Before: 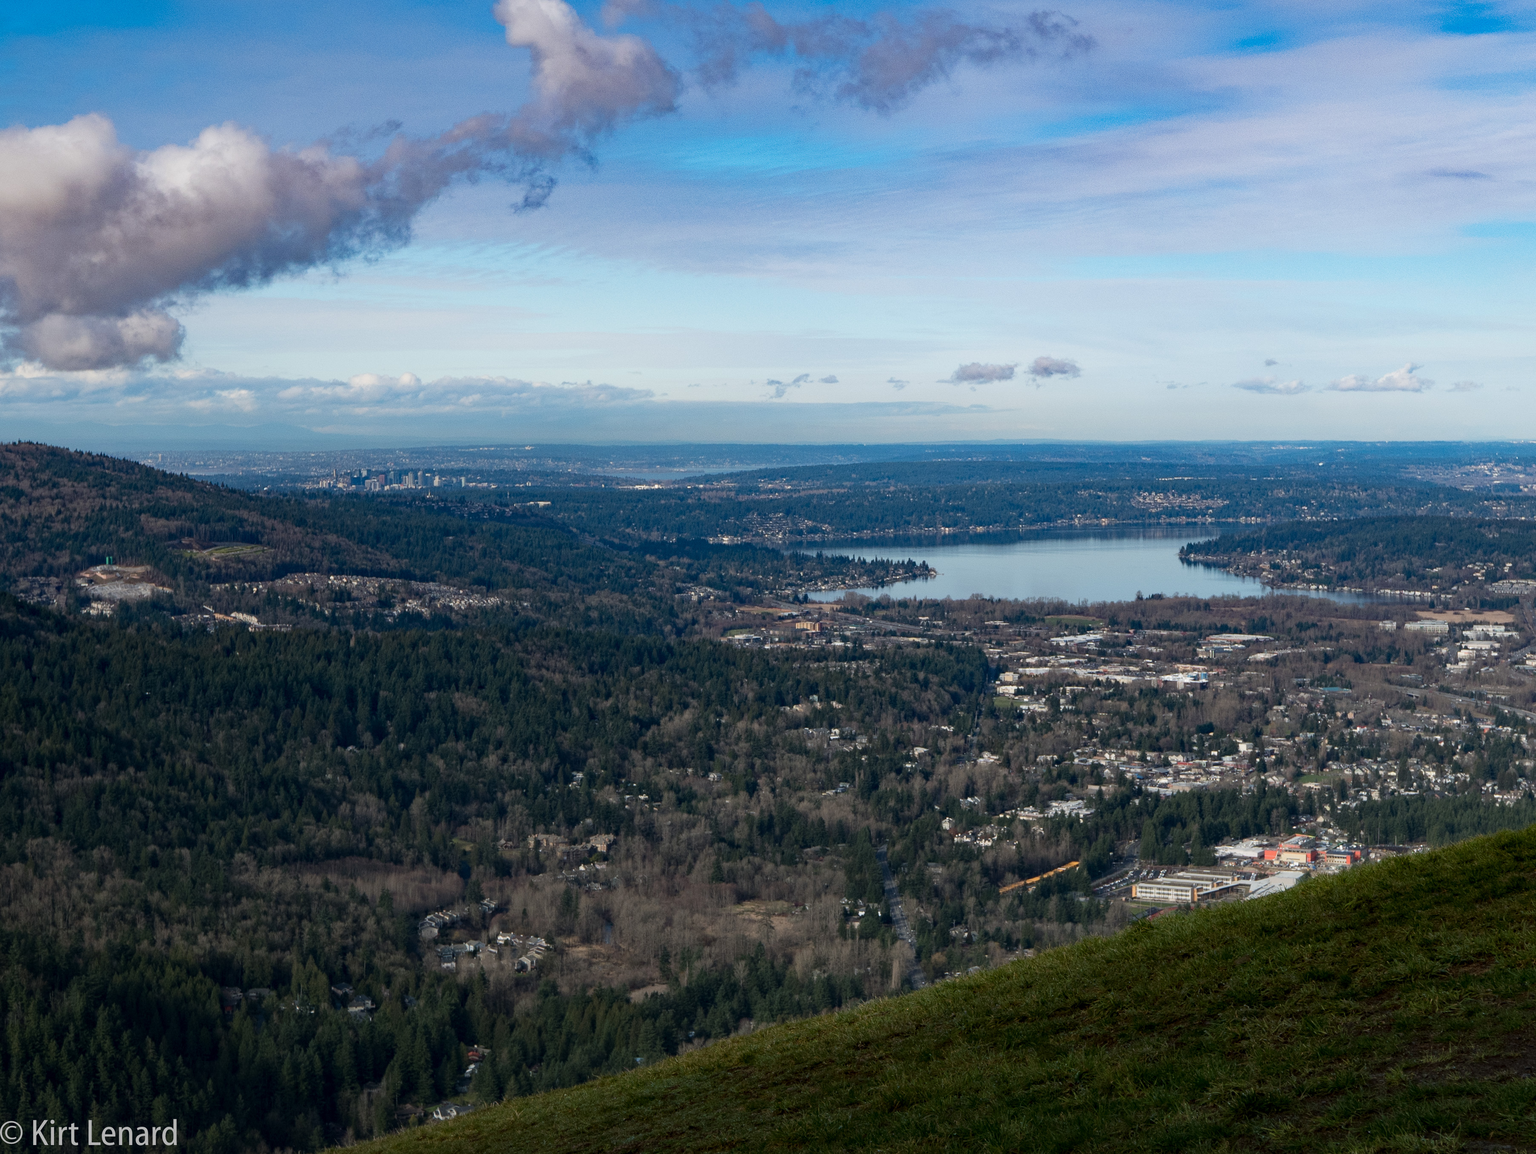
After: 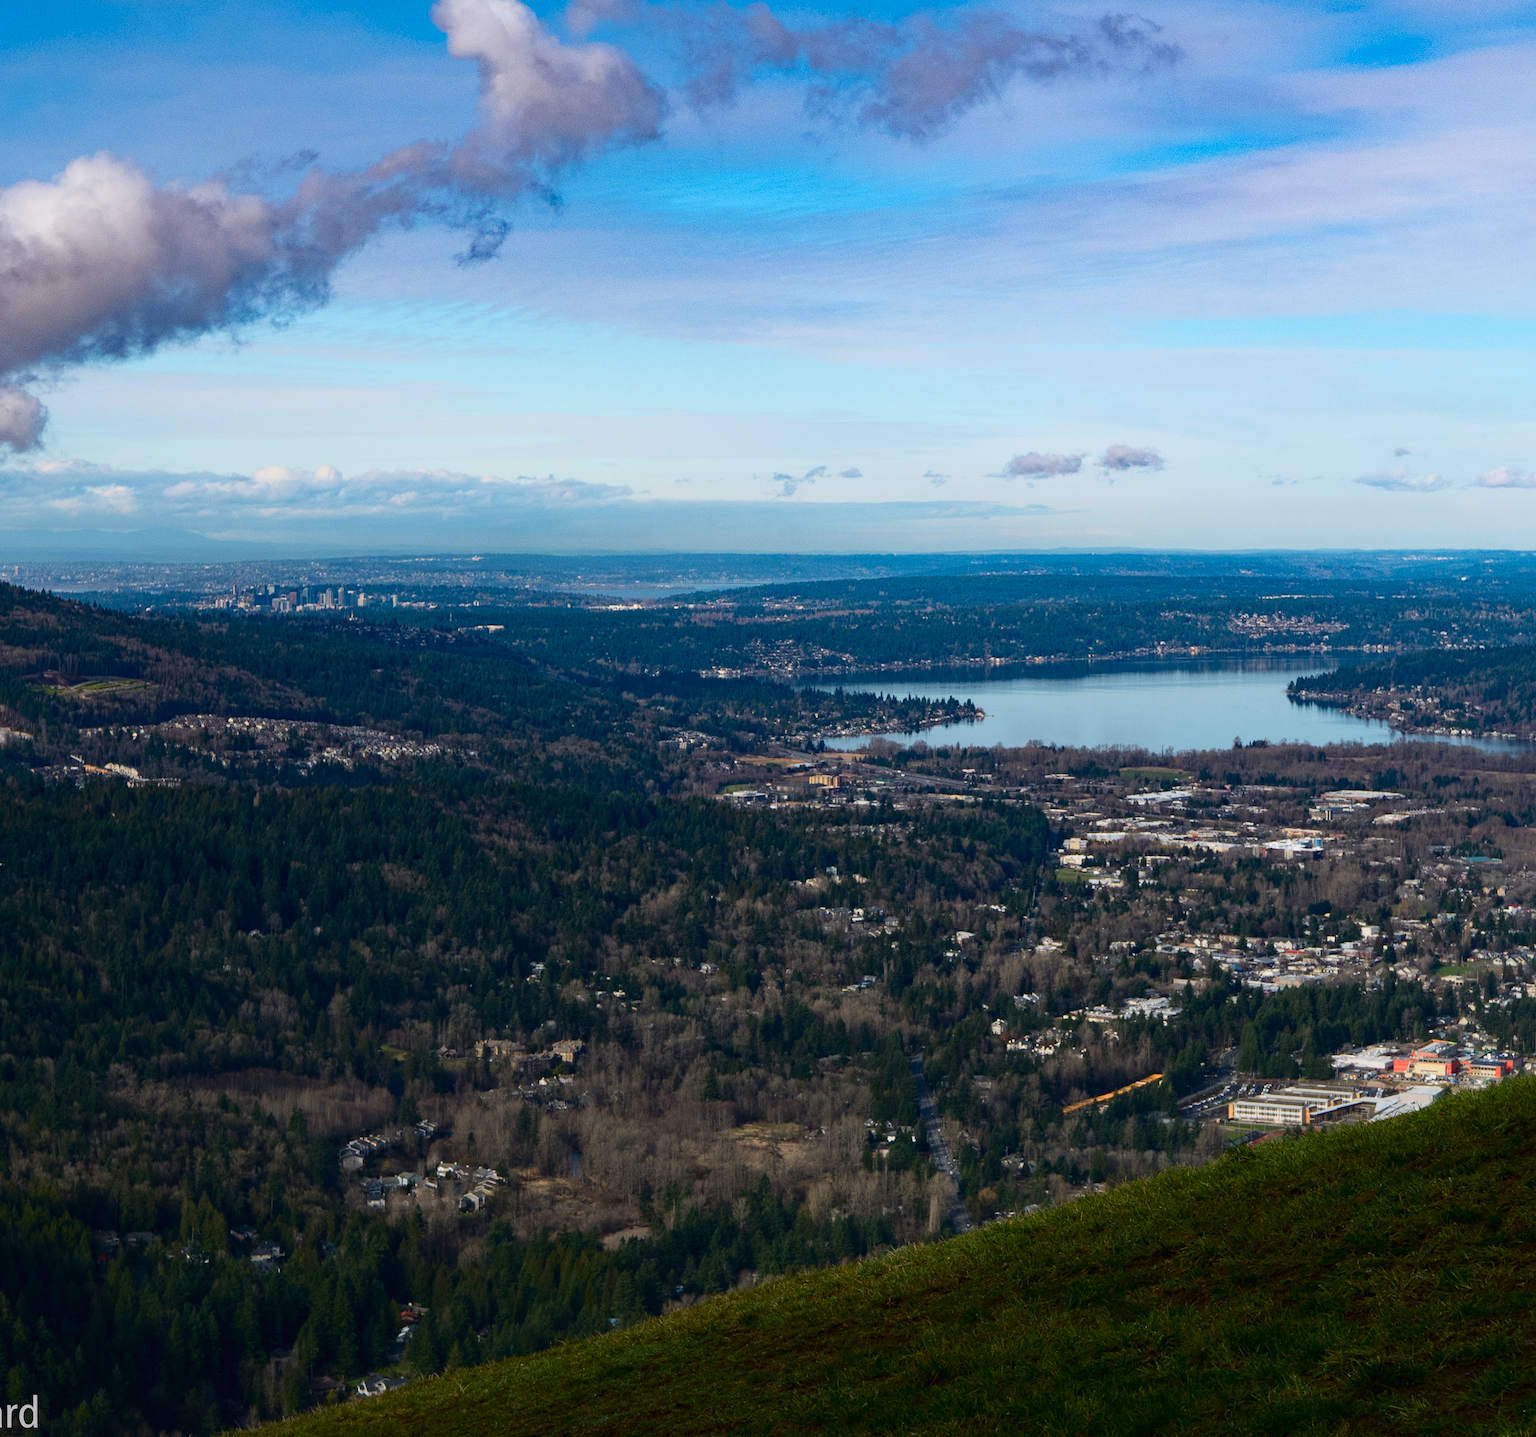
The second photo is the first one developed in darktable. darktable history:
tone equalizer: on, module defaults
crop and rotate: left 9.597%, right 10.195%
base curve: curves: ch0 [(0, 0) (0.303, 0.277) (1, 1)]
tone curve: curves: ch0 [(0, 0.011) (0.139, 0.106) (0.295, 0.271) (0.499, 0.523) (0.739, 0.782) (0.857, 0.879) (1, 0.967)]; ch1 [(0, 0) (0.272, 0.249) (0.39, 0.379) (0.469, 0.456) (0.495, 0.497) (0.524, 0.53) (0.588, 0.62) (0.725, 0.779) (1, 1)]; ch2 [(0, 0) (0.125, 0.089) (0.35, 0.317) (0.437, 0.42) (0.502, 0.499) (0.533, 0.553) (0.599, 0.638) (1, 1)], color space Lab, independent channels, preserve colors none
